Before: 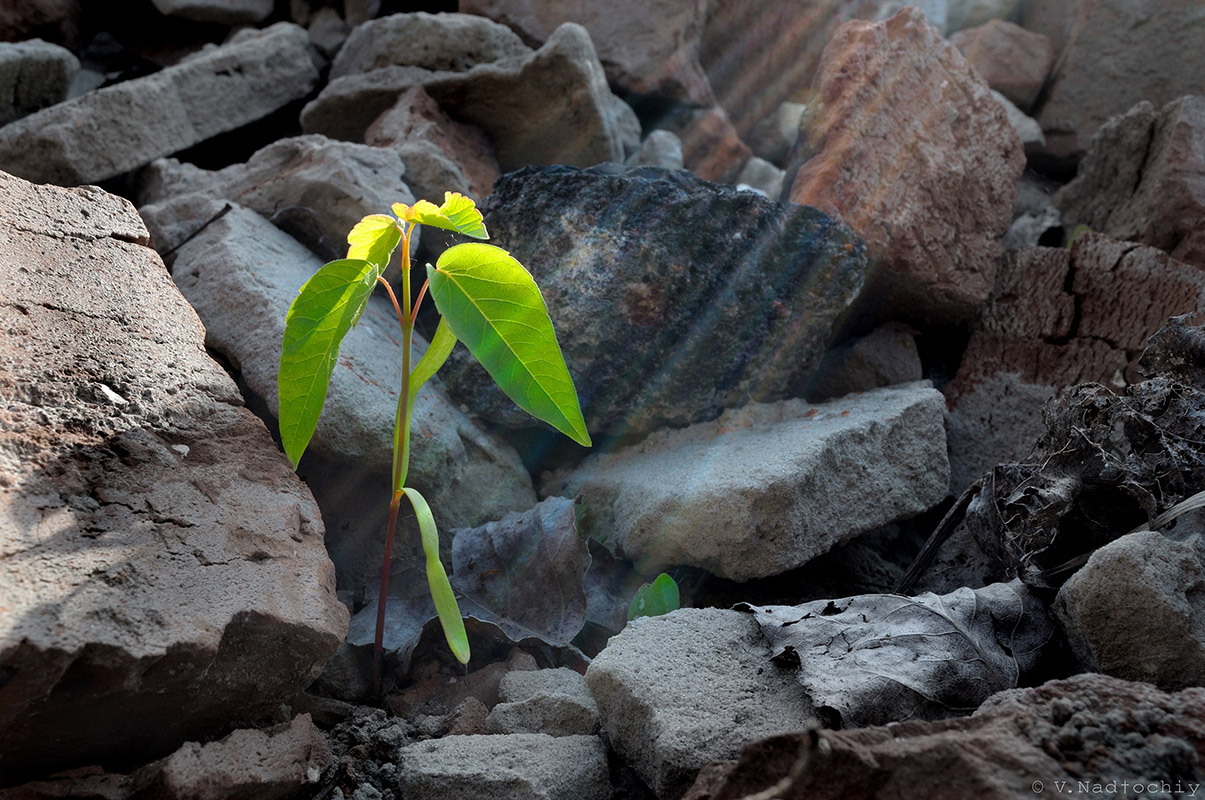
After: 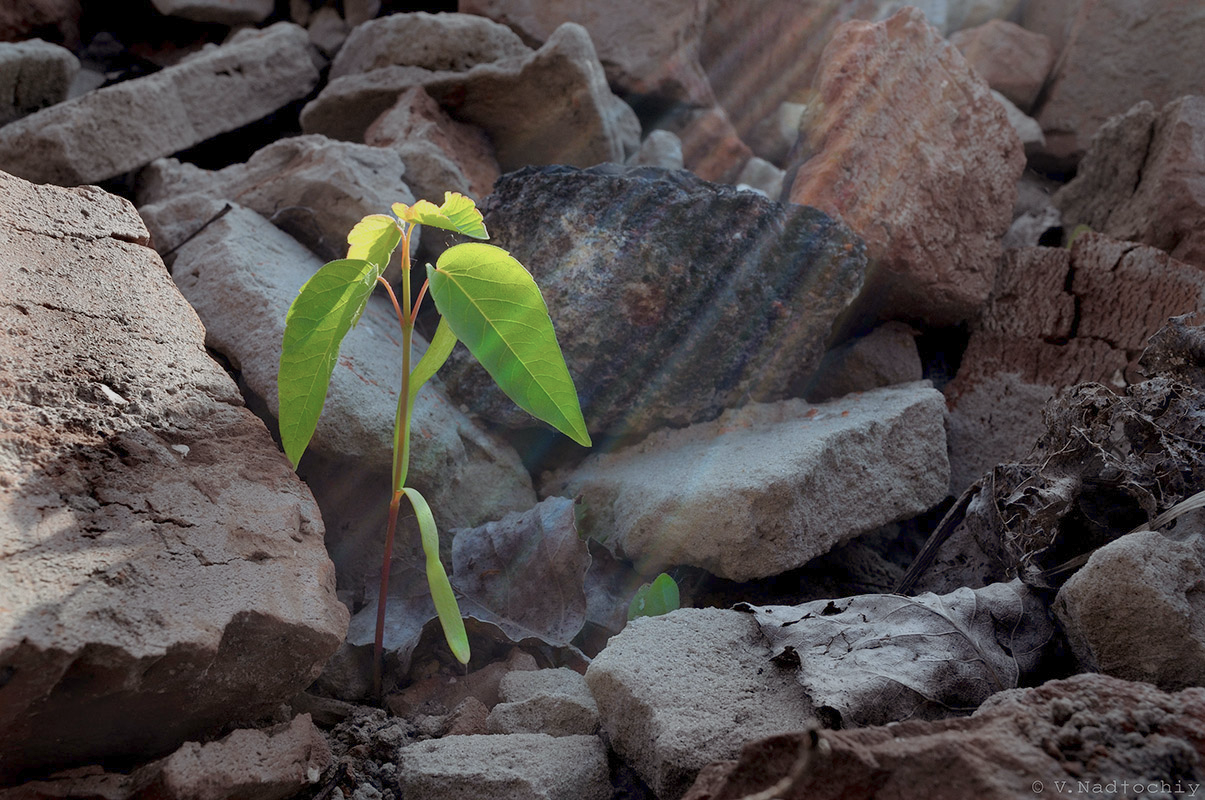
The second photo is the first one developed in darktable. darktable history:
color balance rgb: shadows lift › chroma 4.702%, shadows lift › hue 26.27°, linear chroma grading › global chroma 19.754%, perceptual saturation grading › global saturation -31.83%, contrast -19.843%
